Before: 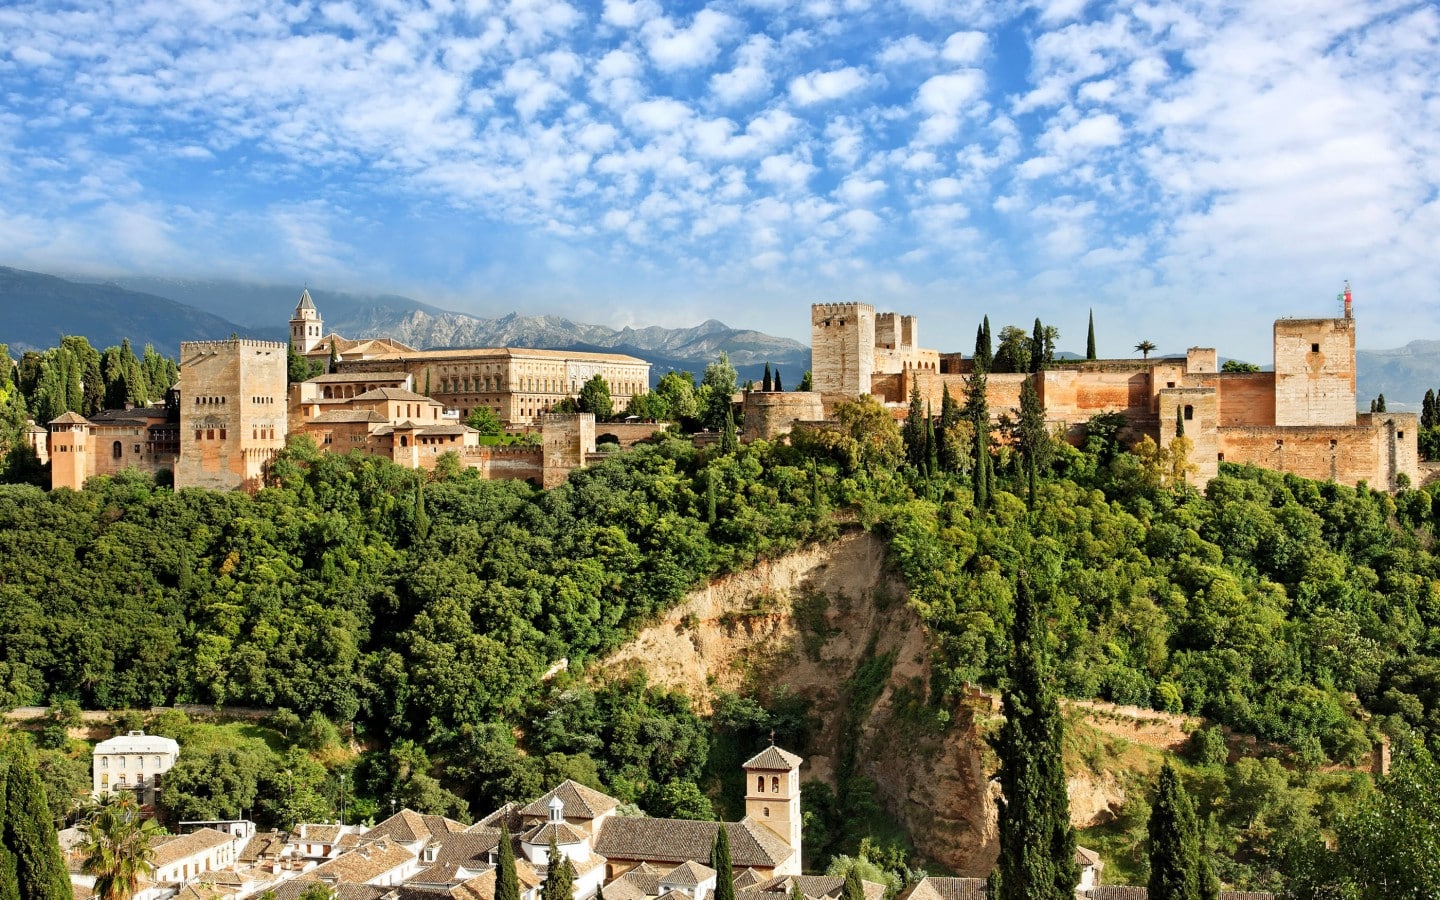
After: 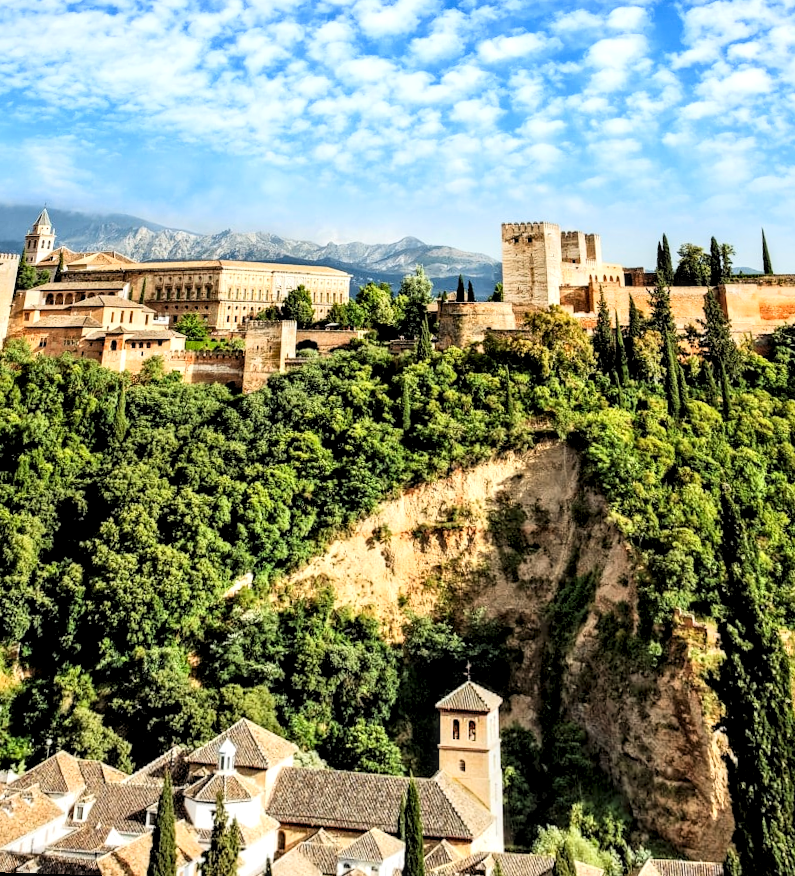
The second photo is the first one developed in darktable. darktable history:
crop and rotate: left 12.673%, right 20.66%
tone curve: curves: ch0 [(0, 0) (0.082, 0.02) (0.129, 0.078) (0.275, 0.301) (0.67, 0.809) (1, 1)], color space Lab, linked channels, preserve colors none
local contrast: detail 150%
rotate and perspective: rotation 0.72°, lens shift (vertical) -0.352, lens shift (horizontal) -0.051, crop left 0.152, crop right 0.859, crop top 0.019, crop bottom 0.964
